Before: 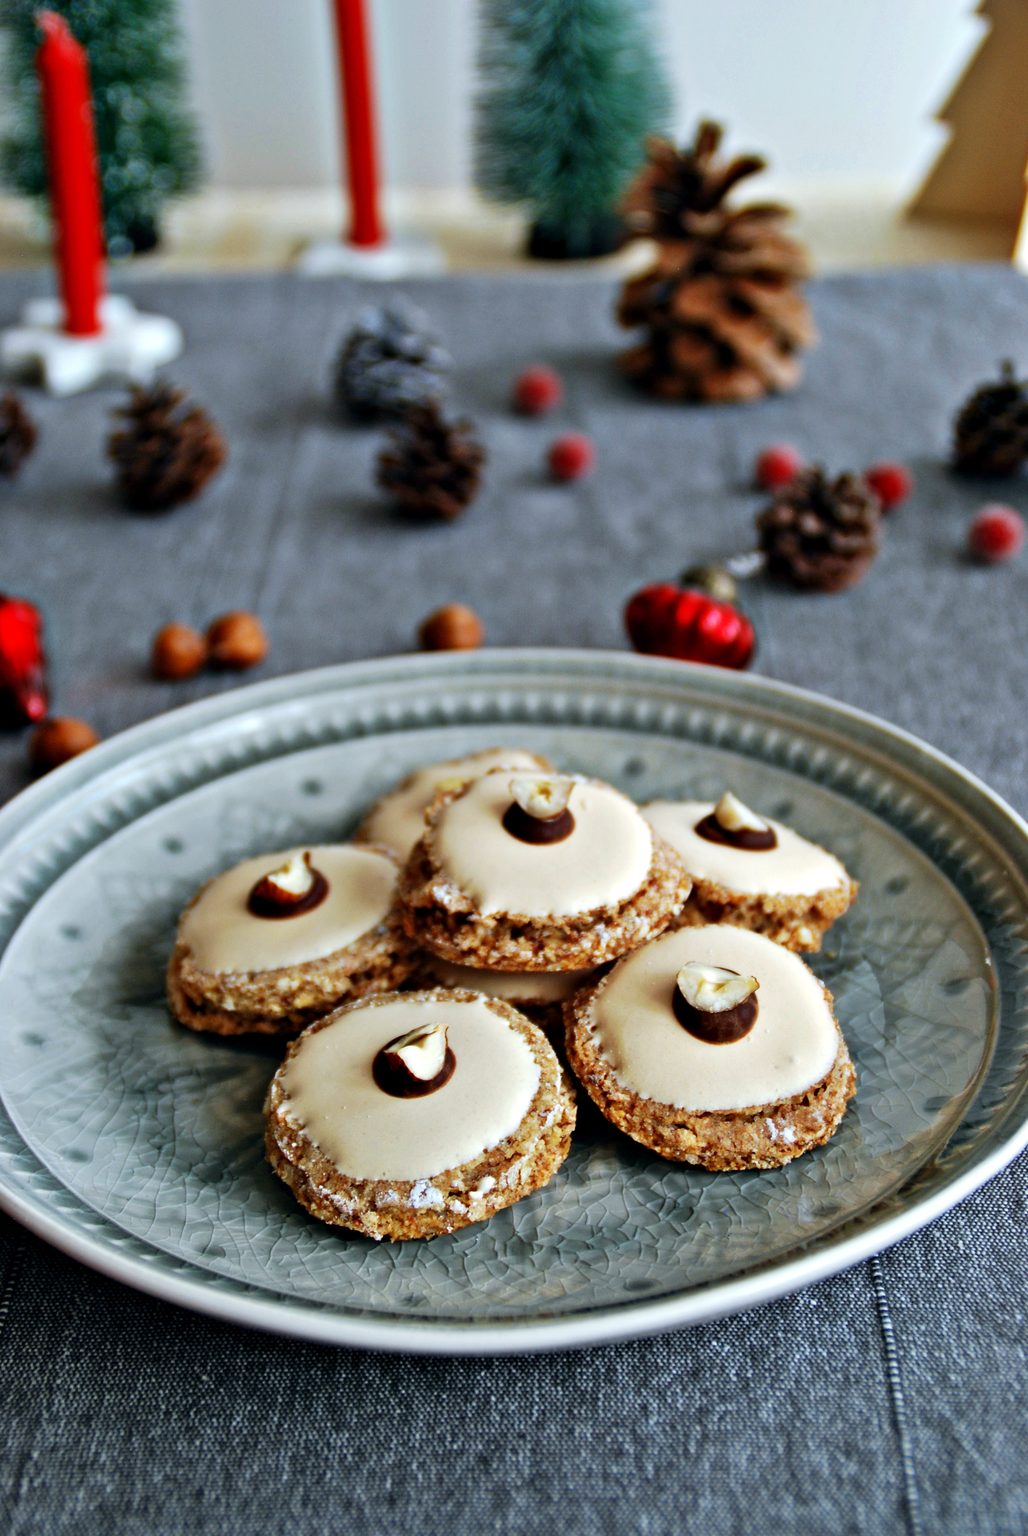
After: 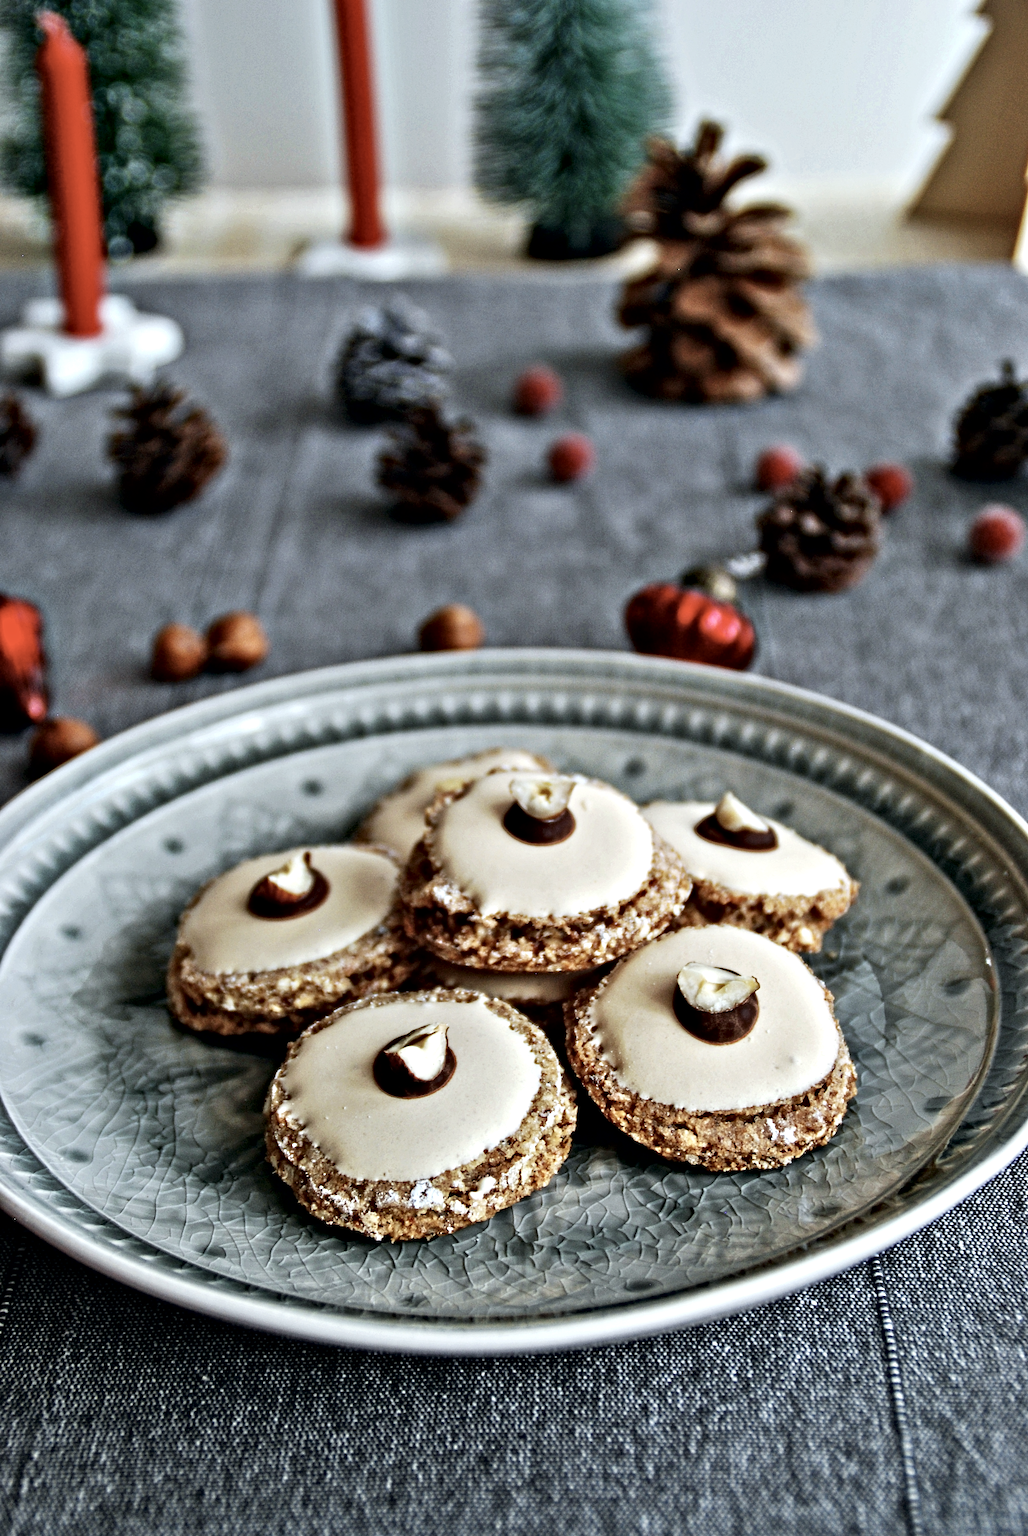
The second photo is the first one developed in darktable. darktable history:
contrast brightness saturation: contrast 0.1, saturation -0.3
contrast equalizer: octaves 7, y [[0.5, 0.542, 0.583, 0.625, 0.667, 0.708], [0.5 ×6], [0.5 ×6], [0 ×6], [0 ×6]]
